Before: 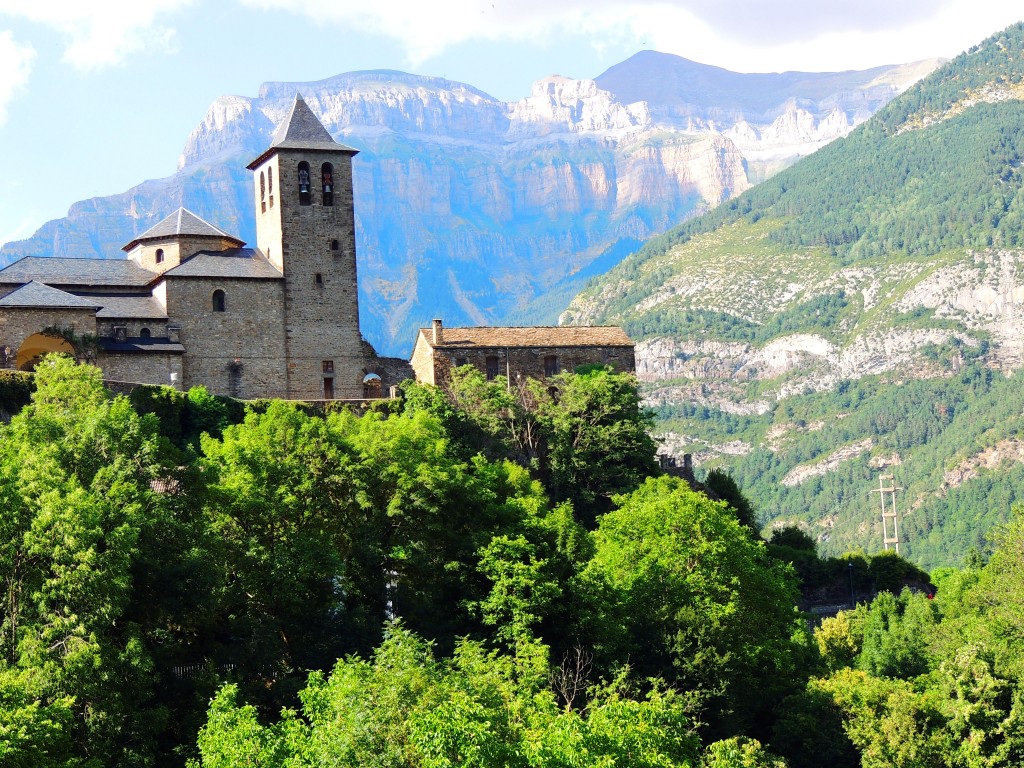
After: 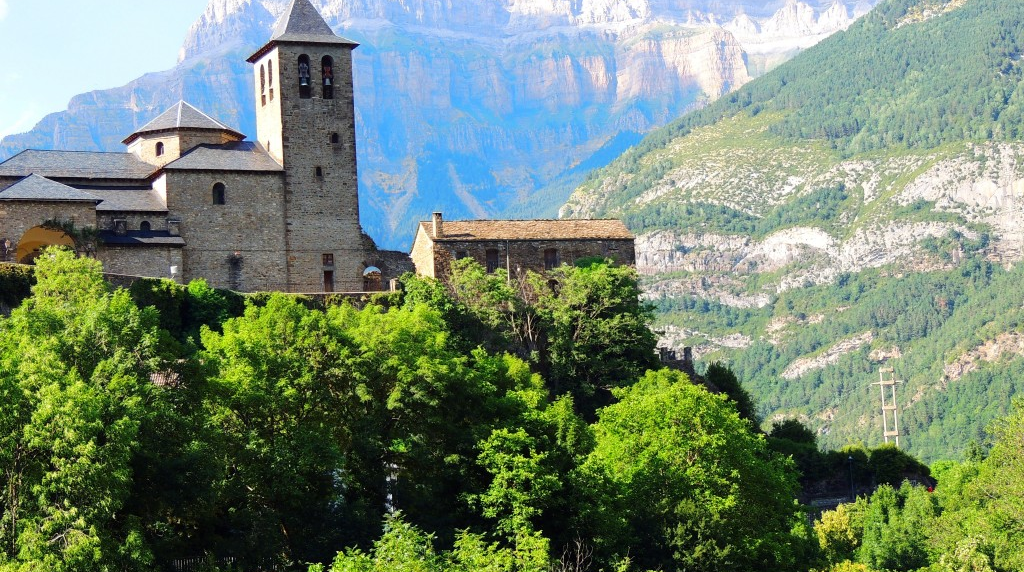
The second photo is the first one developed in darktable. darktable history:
crop: top 13.983%, bottom 11.477%
